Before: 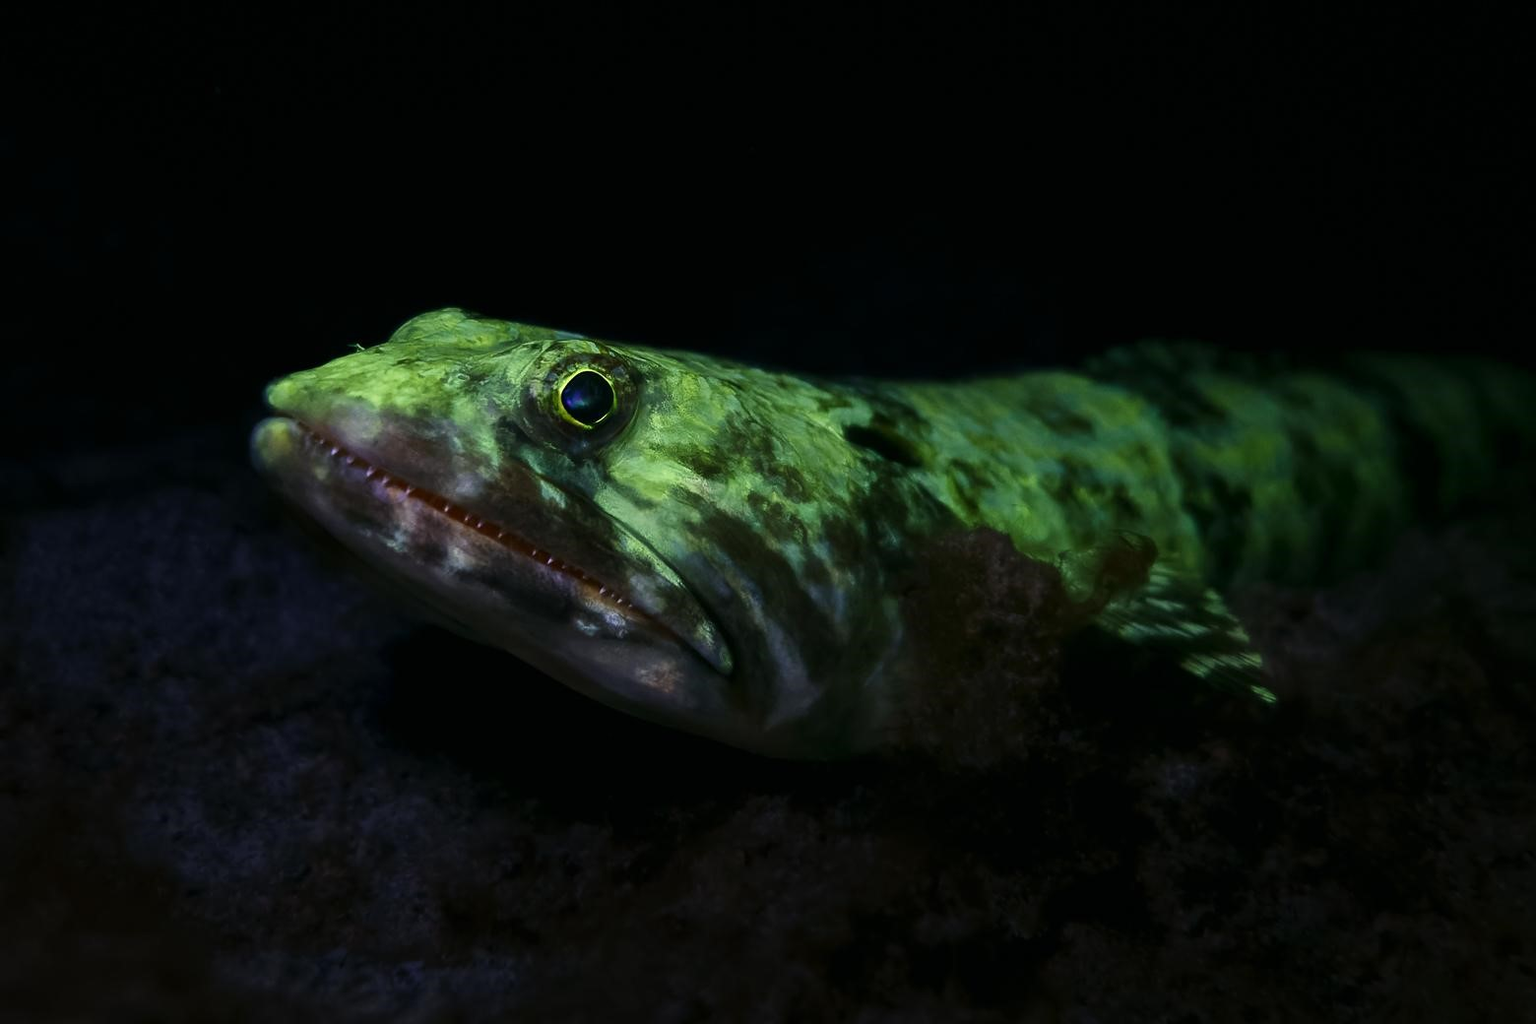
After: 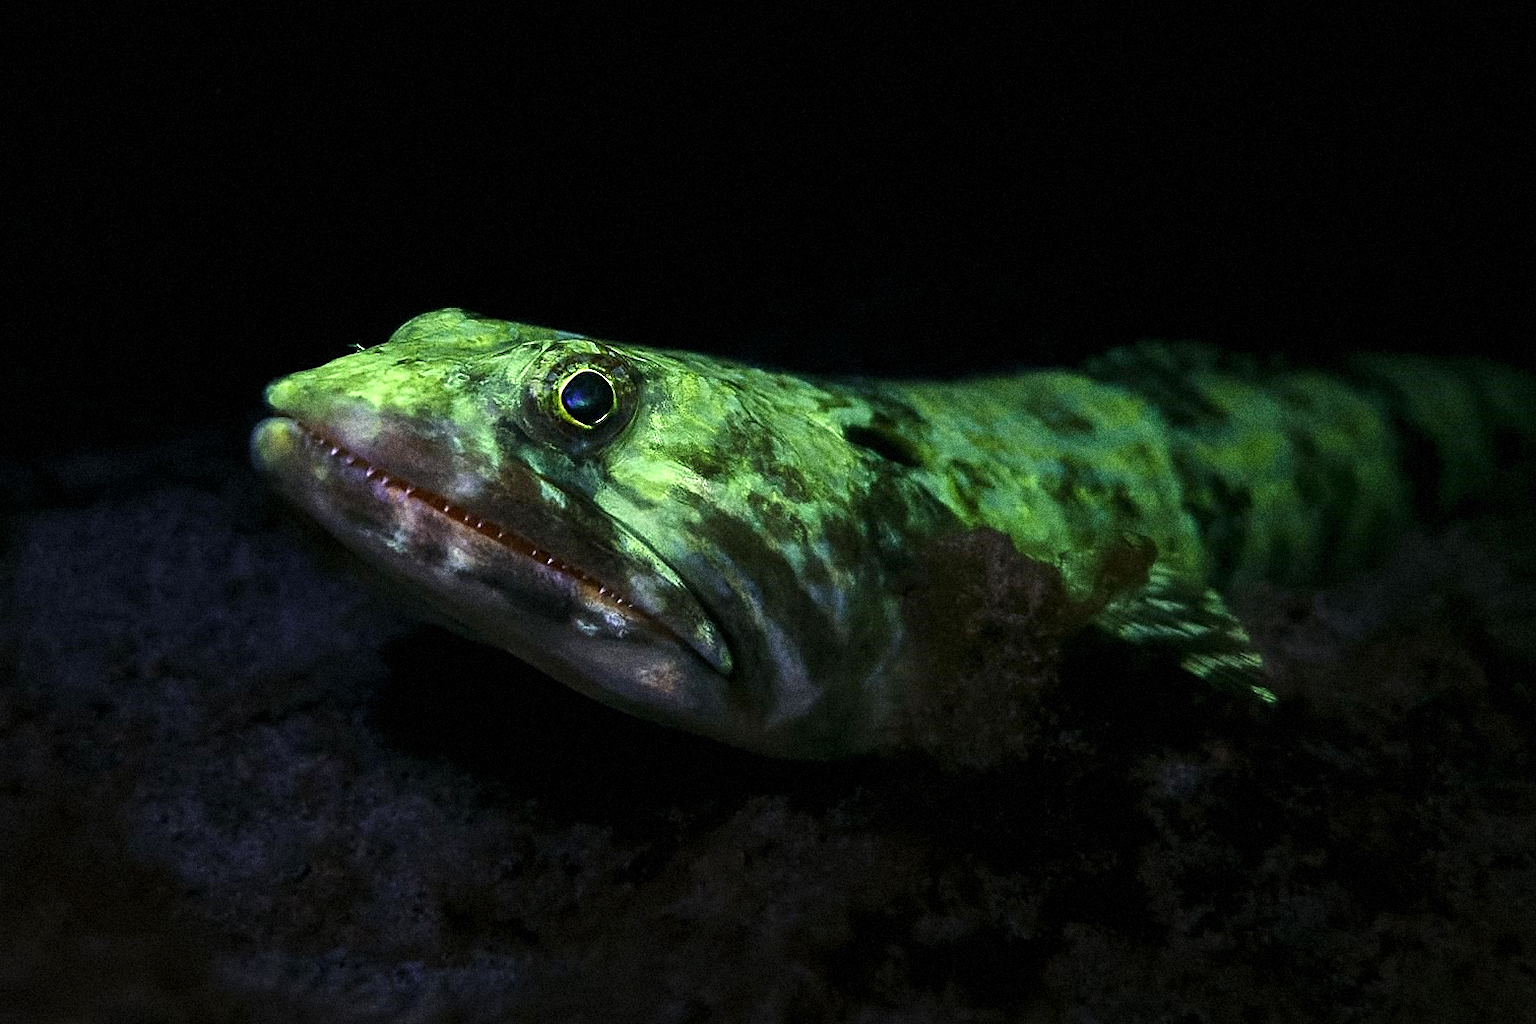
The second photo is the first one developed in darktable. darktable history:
levels: levels [0.016, 0.484, 0.953]
exposure: black level correction 0, exposure 0.6 EV, compensate highlight preservation false
grain: coarseness 14.49 ISO, strength 48.04%, mid-tones bias 35%
sharpen: on, module defaults
